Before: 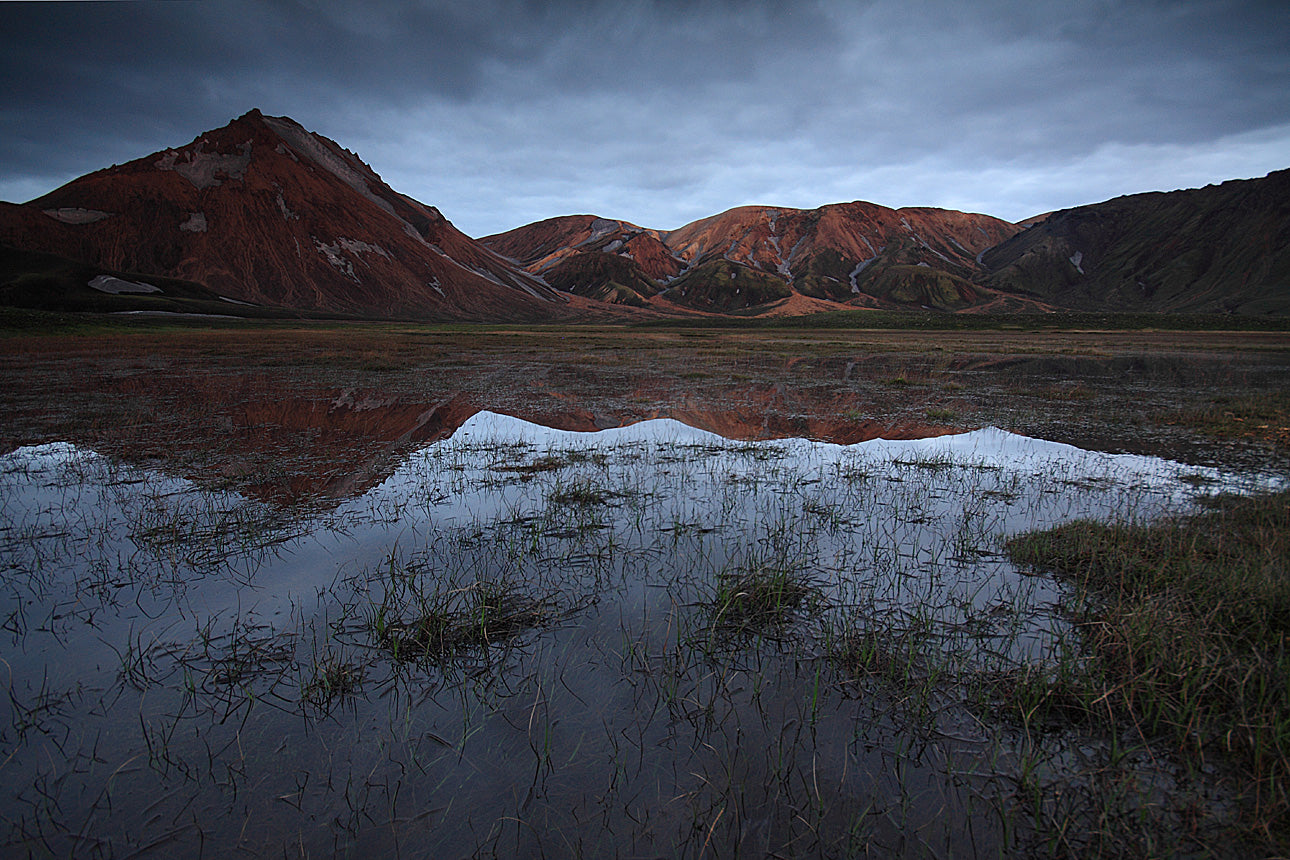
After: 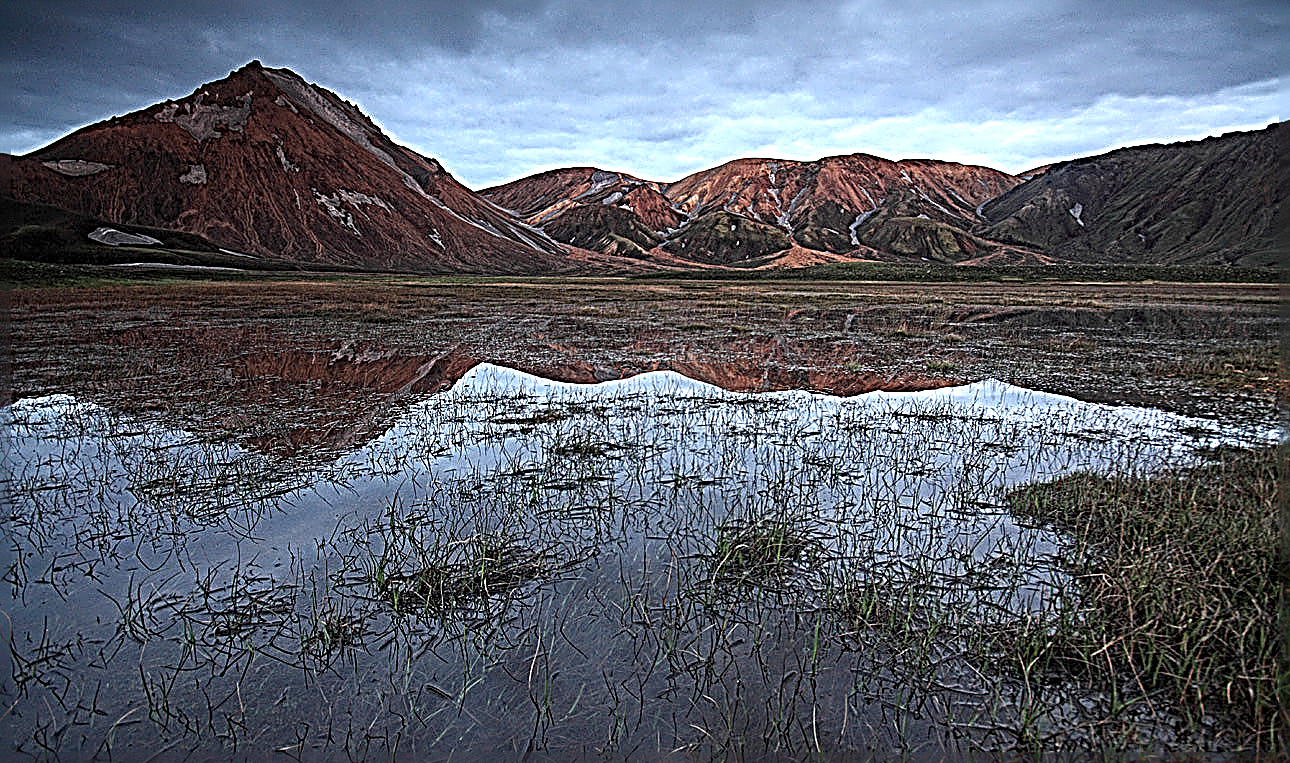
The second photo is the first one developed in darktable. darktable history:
crop and rotate: top 5.609%, bottom 5.609%
local contrast: detail 130%
exposure: black level correction 0, exposure 0.7 EV, compensate exposure bias true, compensate highlight preservation false
sharpen: radius 4.001, amount 2
